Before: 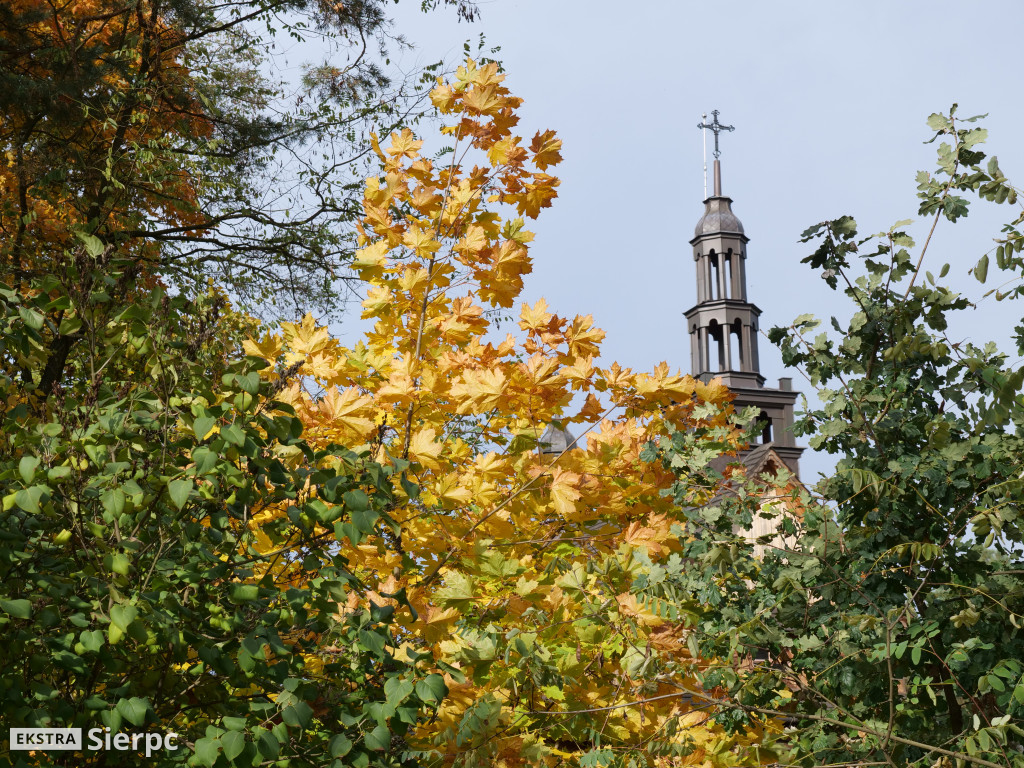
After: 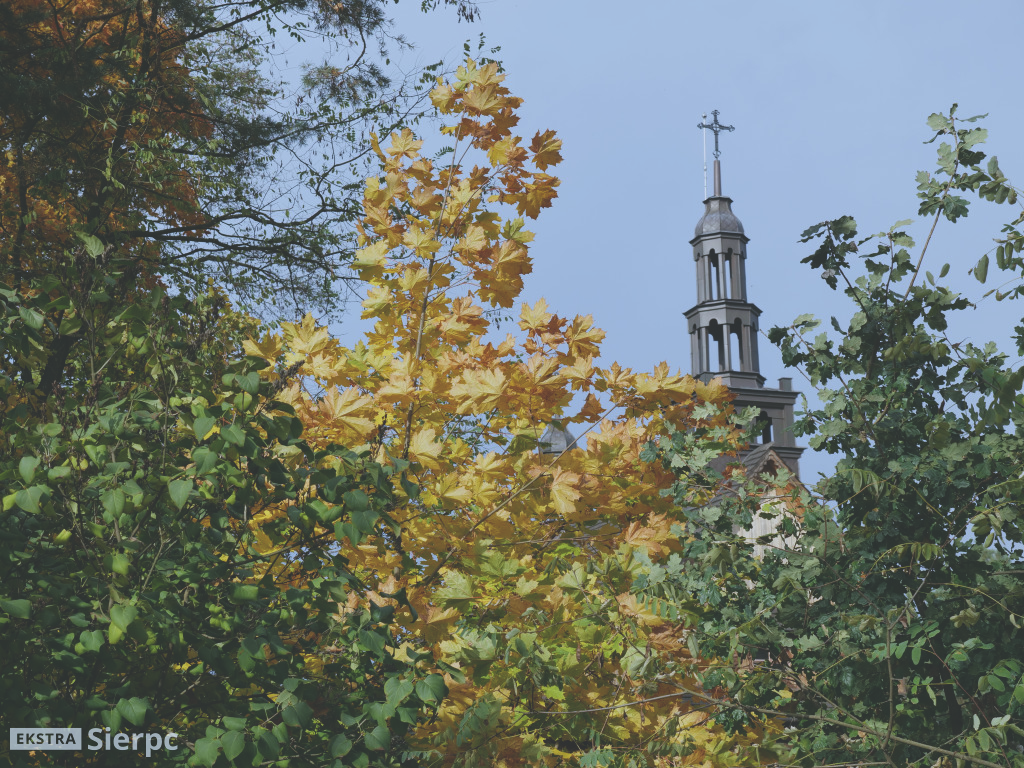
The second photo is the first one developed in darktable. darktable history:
exposure: black level correction -0.036, exposure -0.497 EV, compensate highlight preservation false
white balance: red 0.924, blue 1.095
color balance: mode lift, gamma, gain (sRGB), lift [1, 1, 1.022, 1.026]
